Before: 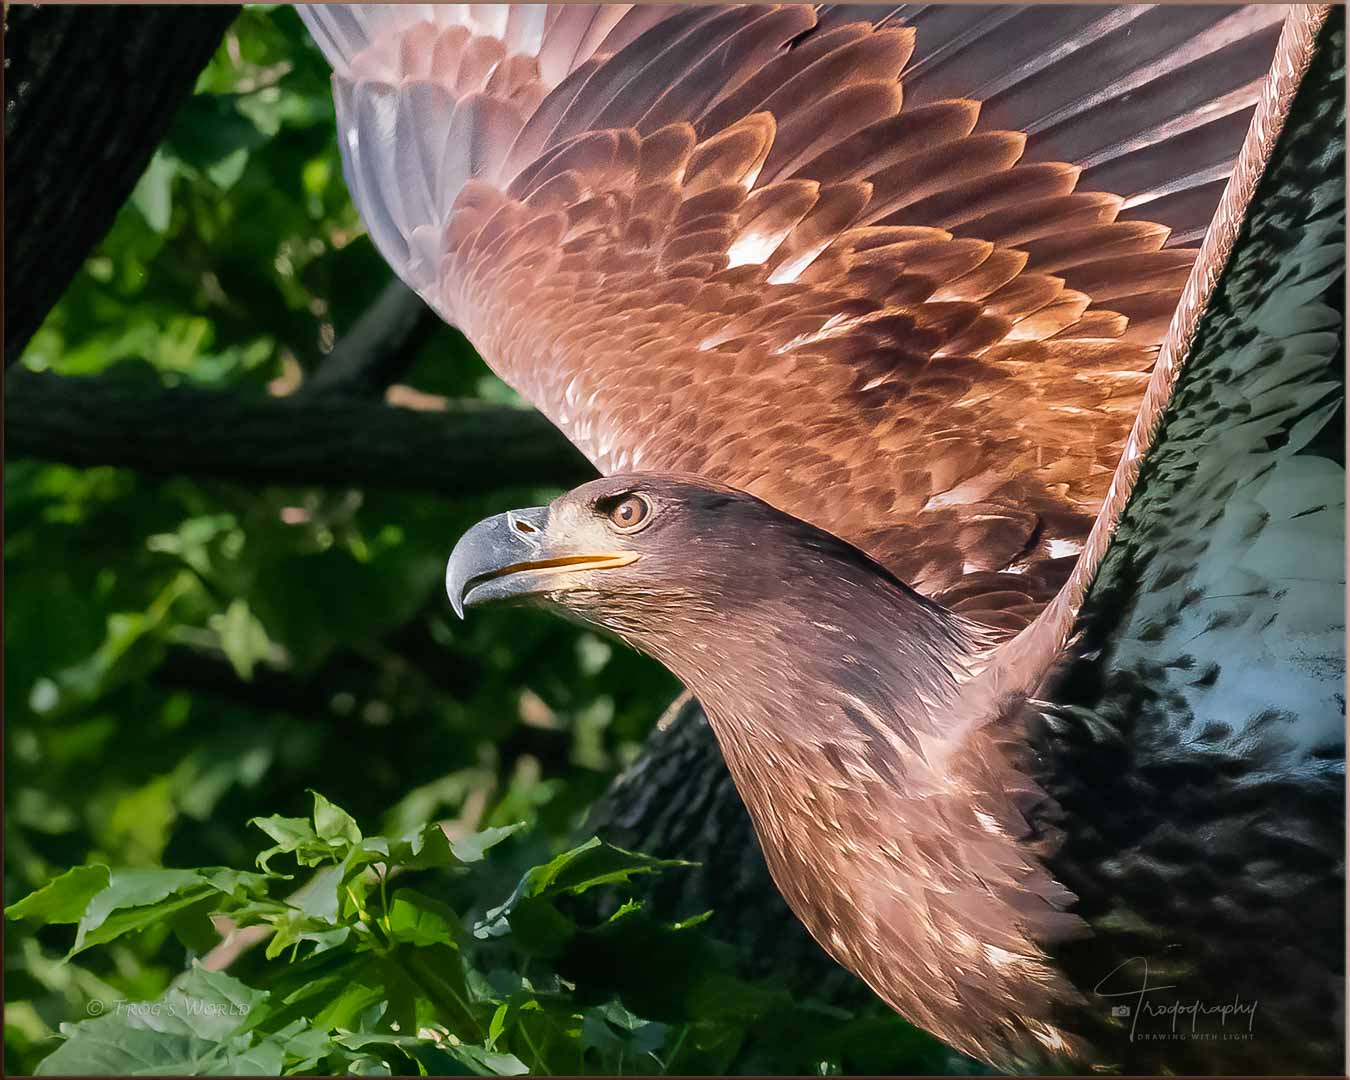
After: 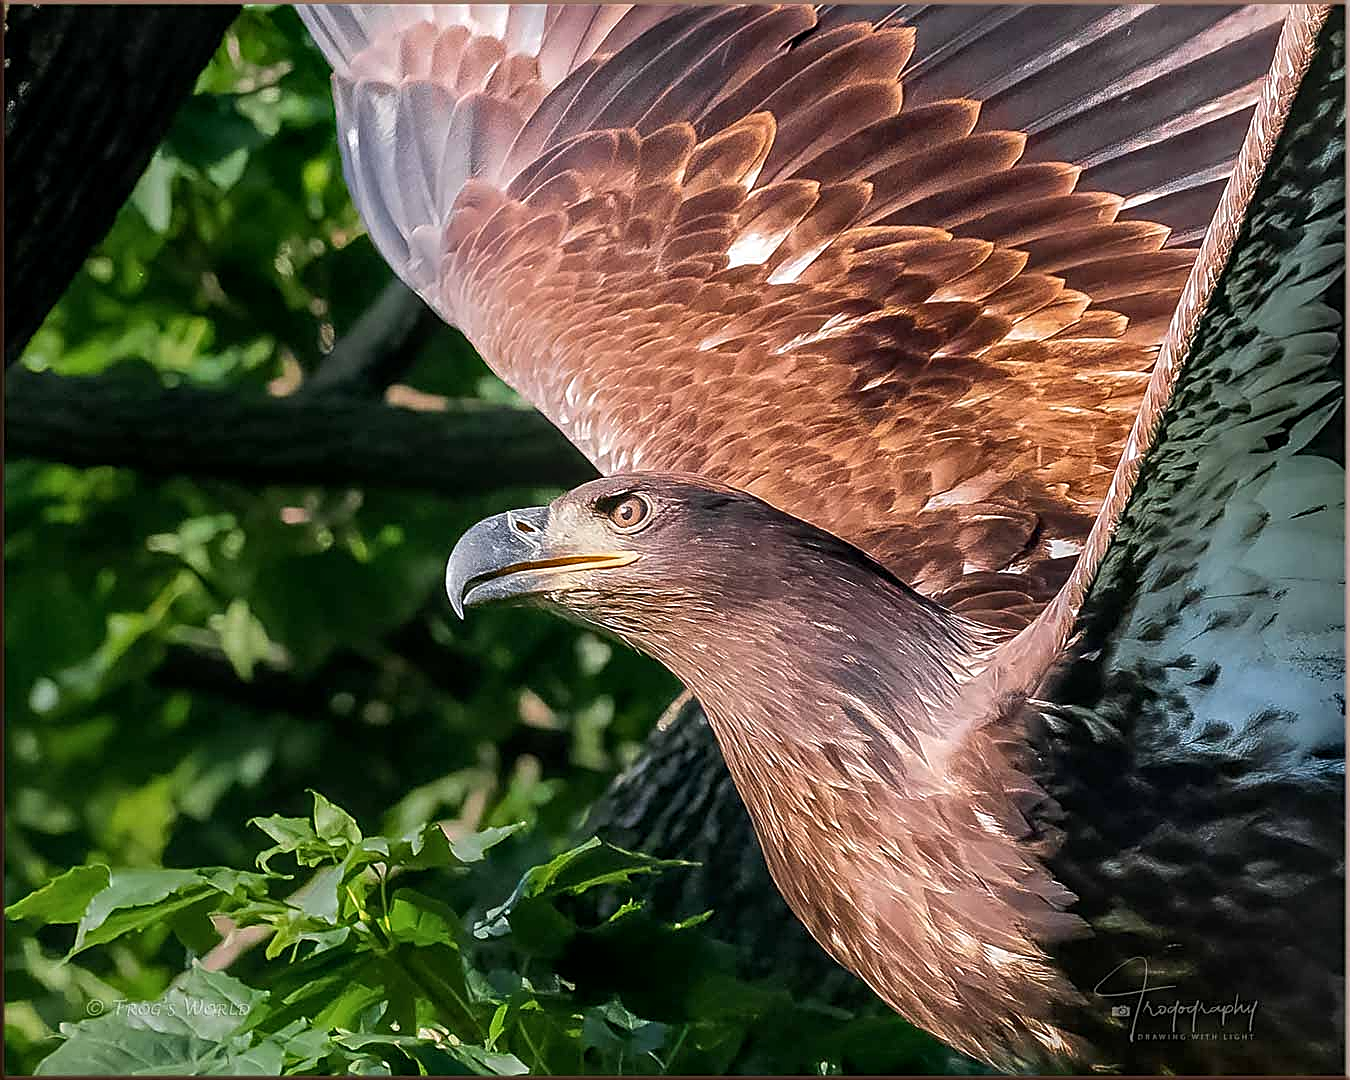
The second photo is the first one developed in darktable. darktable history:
sharpen: amount 0.901
local contrast: on, module defaults
